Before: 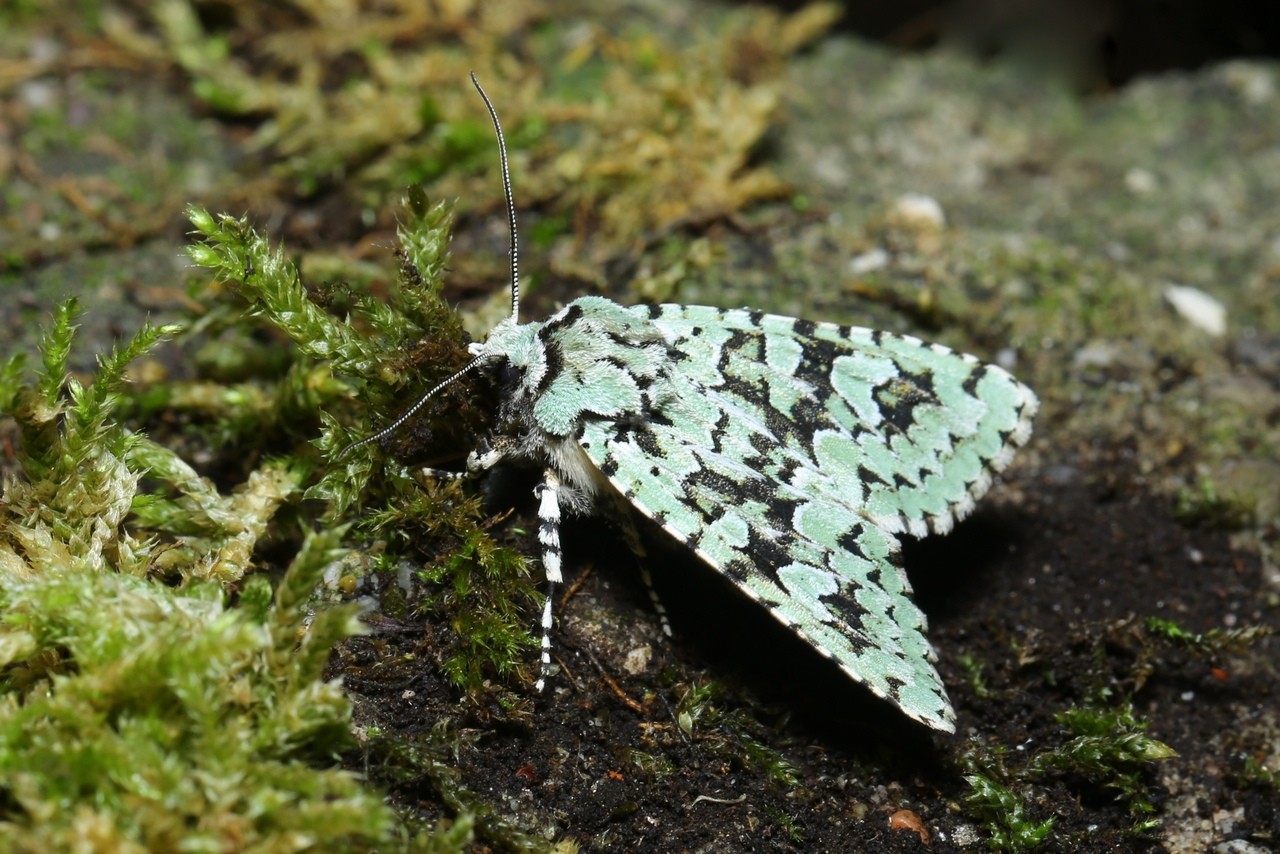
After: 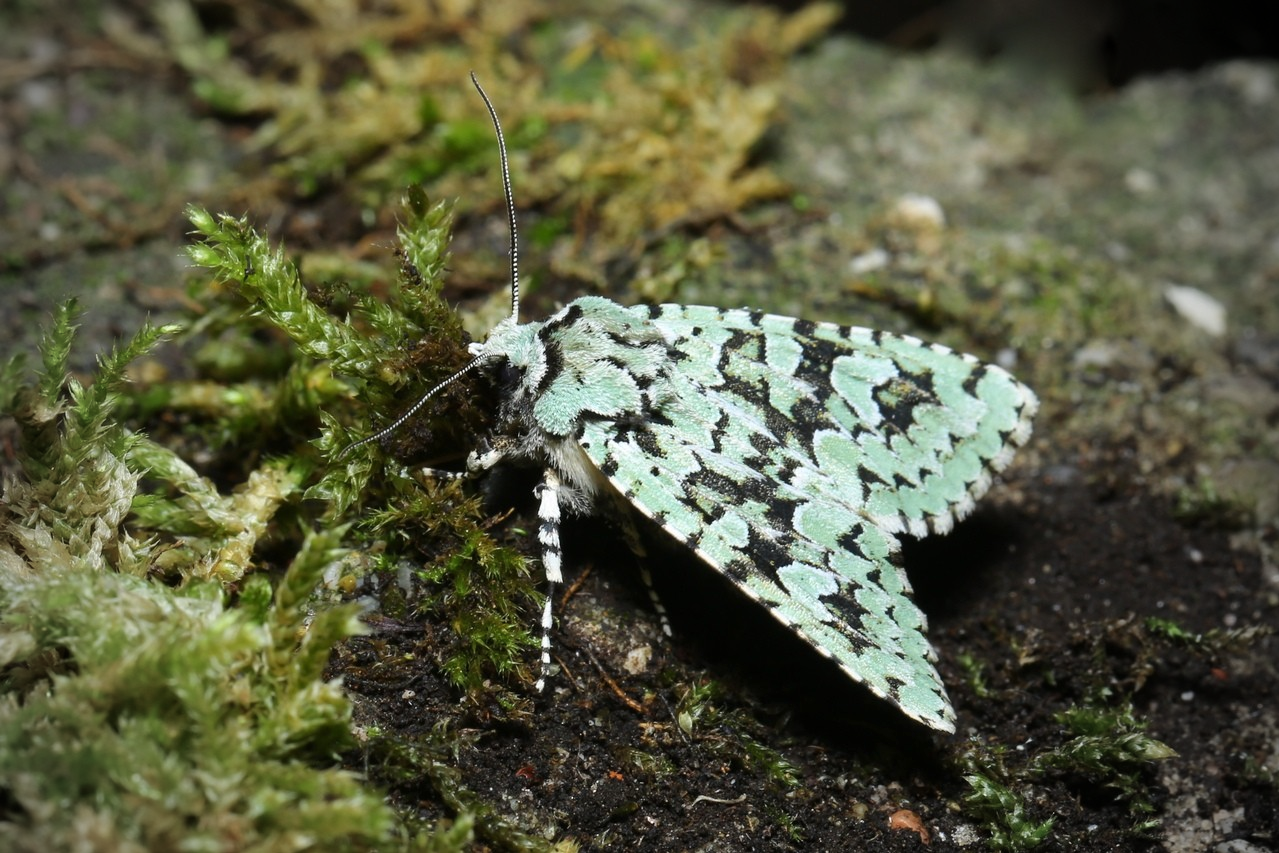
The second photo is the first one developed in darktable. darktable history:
vignetting: fall-off start 67.24%, width/height ratio 1.006, unbound false
shadows and highlights: shadows 29.49, highlights -30.25, low approximation 0.01, soften with gaussian
